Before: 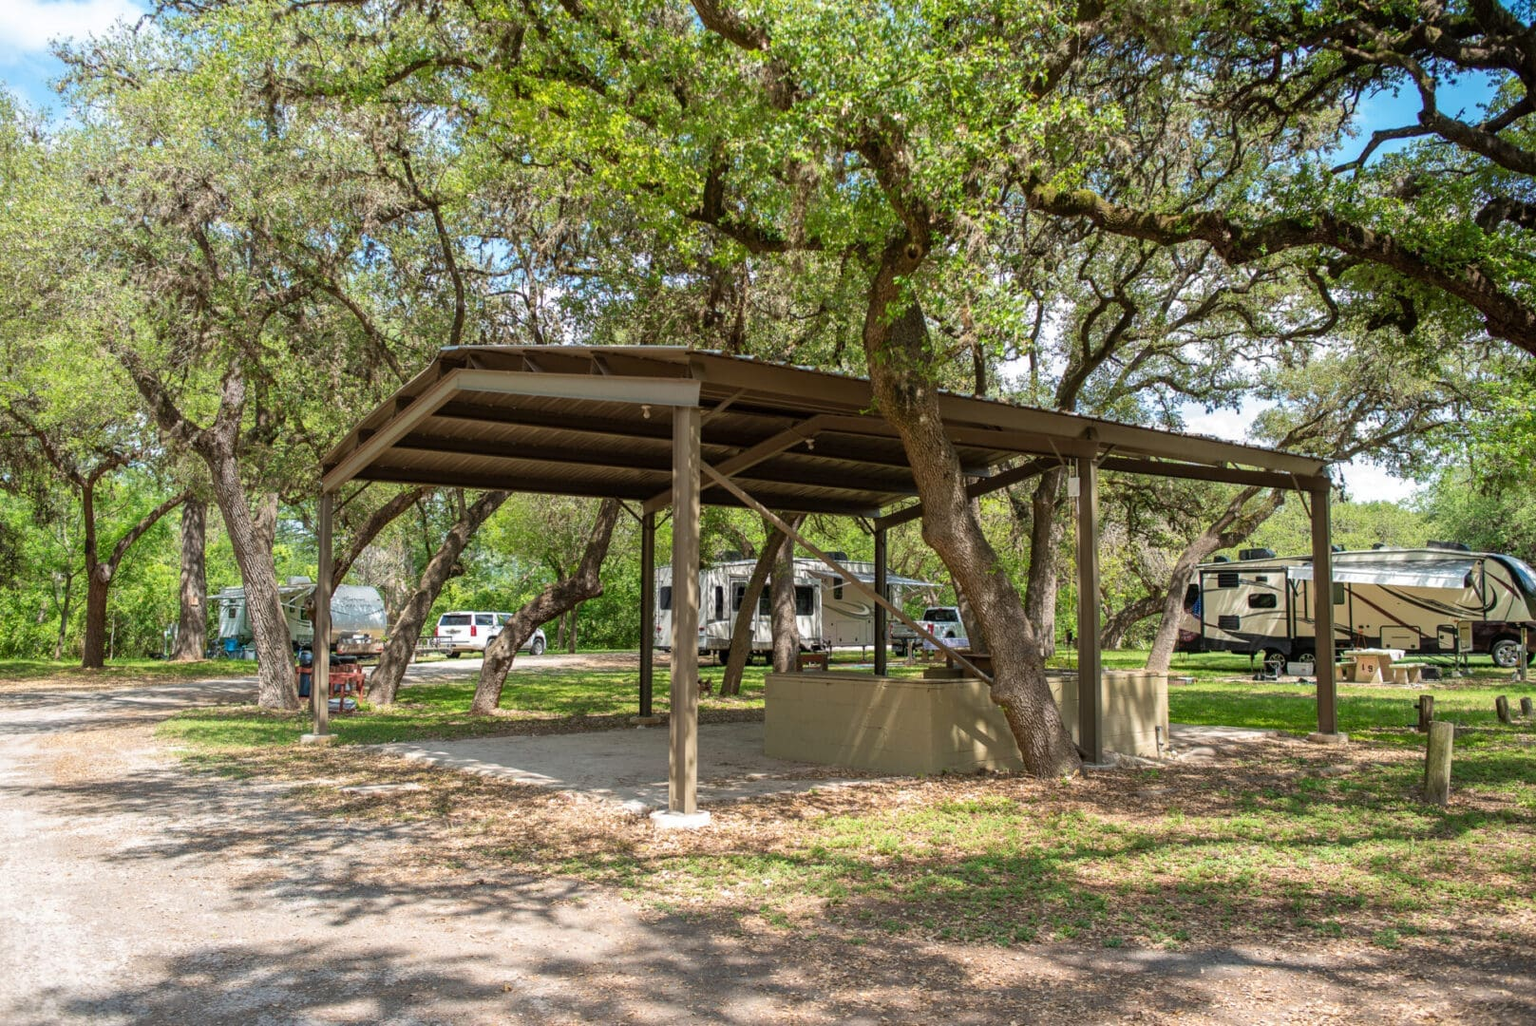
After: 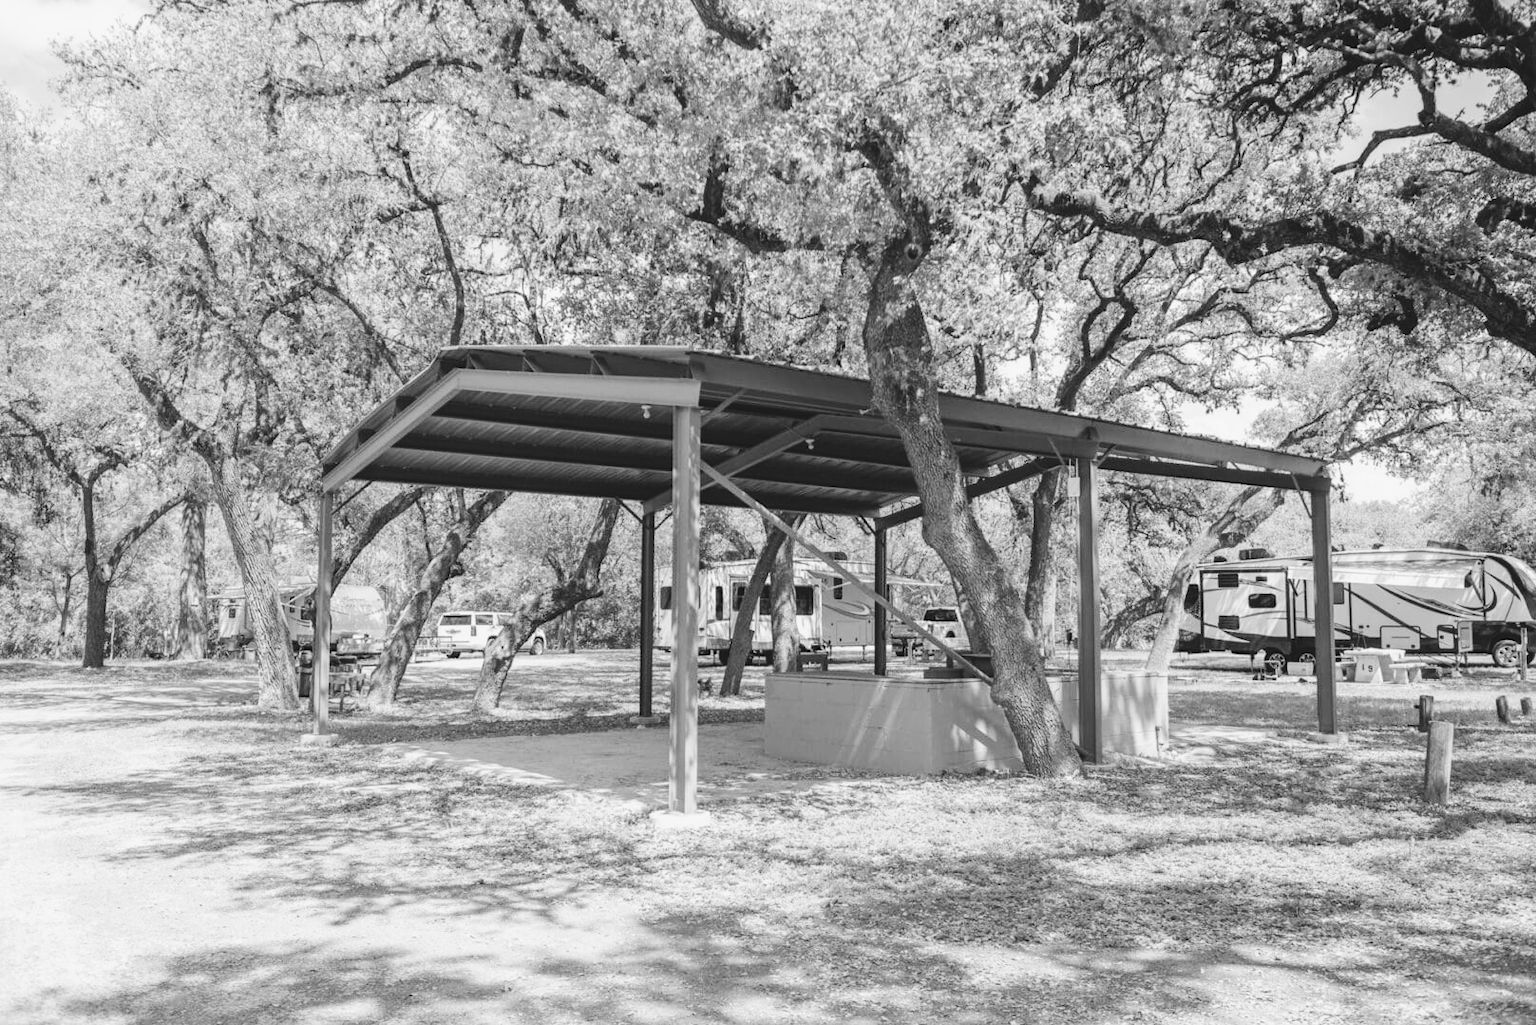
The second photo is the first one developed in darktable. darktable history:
contrast brightness saturation: contrast 0.2, brightness 0.16, saturation 0.22
tone curve: curves: ch0 [(0, 0) (0.239, 0.248) (0.508, 0.606) (0.828, 0.878) (1, 1)]; ch1 [(0, 0) (0.401, 0.42) (0.45, 0.464) (0.492, 0.498) (0.511, 0.507) (0.561, 0.549) (0.688, 0.726) (1, 1)]; ch2 [(0, 0) (0.411, 0.433) (0.5, 0.504) (0.545, 0.574) (1, 1)], color space Lab, independent channels, preserve colors none
monochrome: on, module defaults
lowpass: radius 0.1, contrast 0.85, saturation 1.1, unbound 0
